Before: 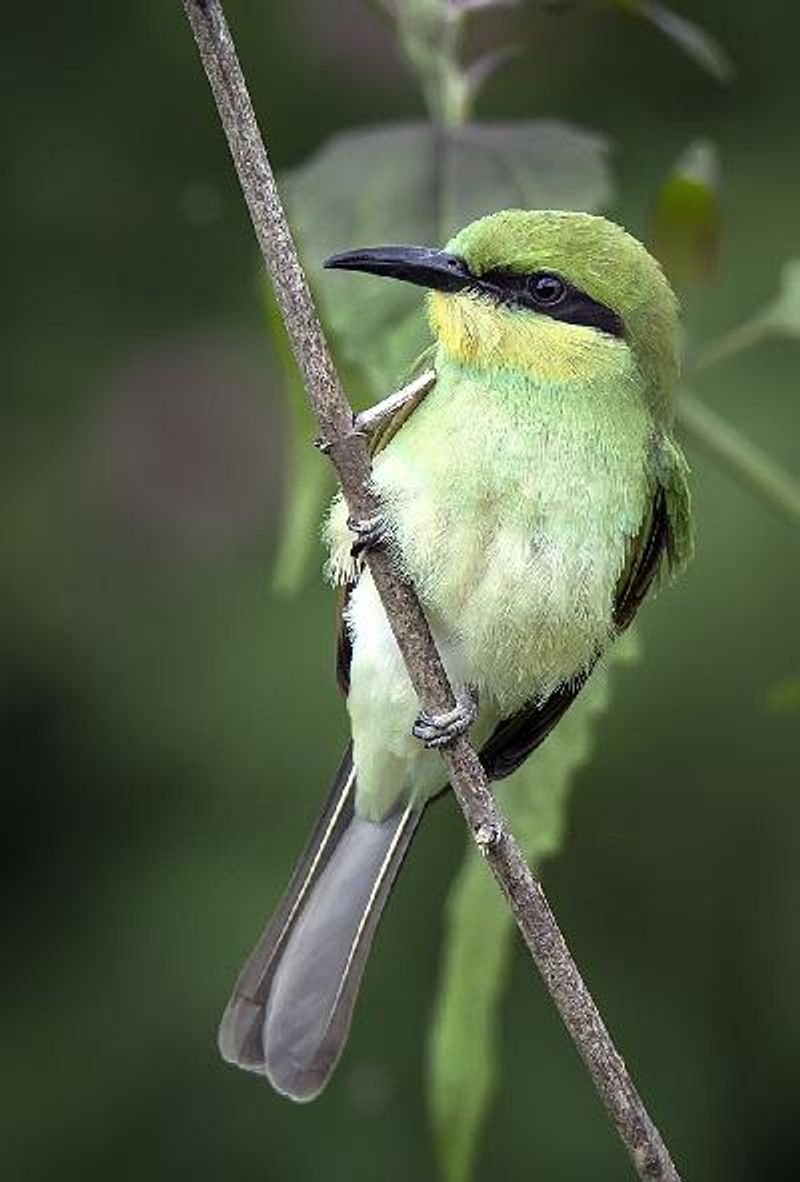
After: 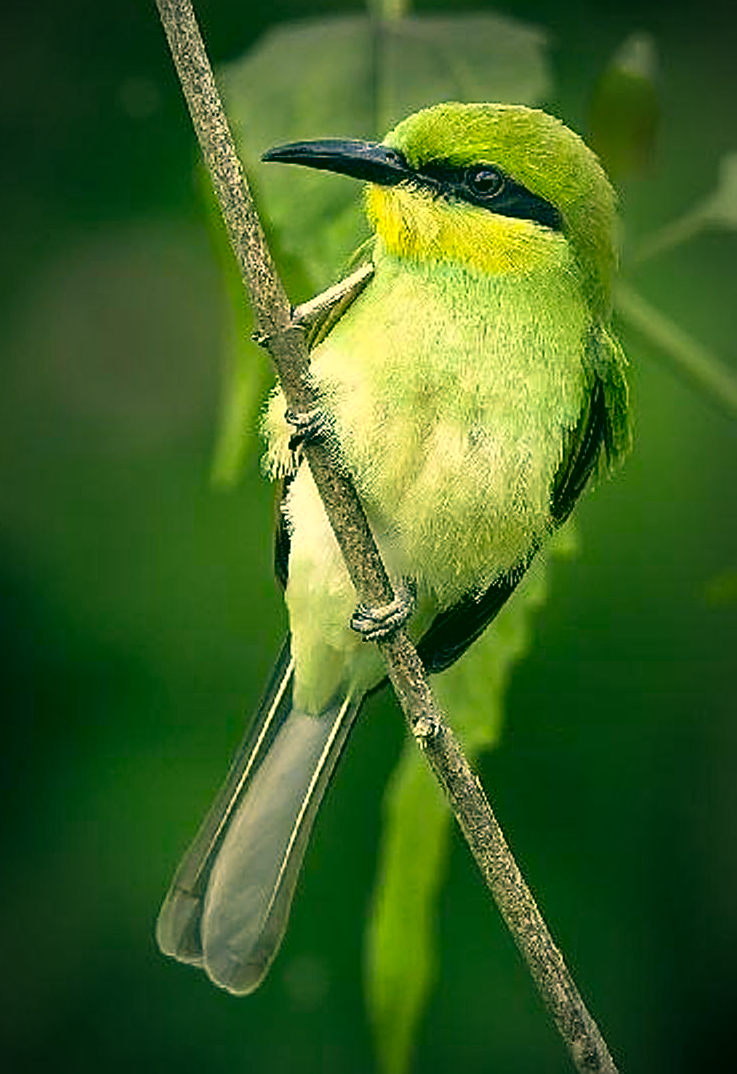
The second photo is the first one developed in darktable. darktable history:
crop and rotate: left 7.836%, top 9.123%
color correction: highlights a* 5.67, highlights b* 33.79, shadows a* -26.17, shadows b* 3.82
vignetting: fall-off start 80.72%, fall-off radius 61.69%, automatic ratio true, width/height ratio 1.422
sharpen: on, module defaults
color balance rgb: perceptual saturation grading › global saturation 29.989%
velvia: on, module defaults
